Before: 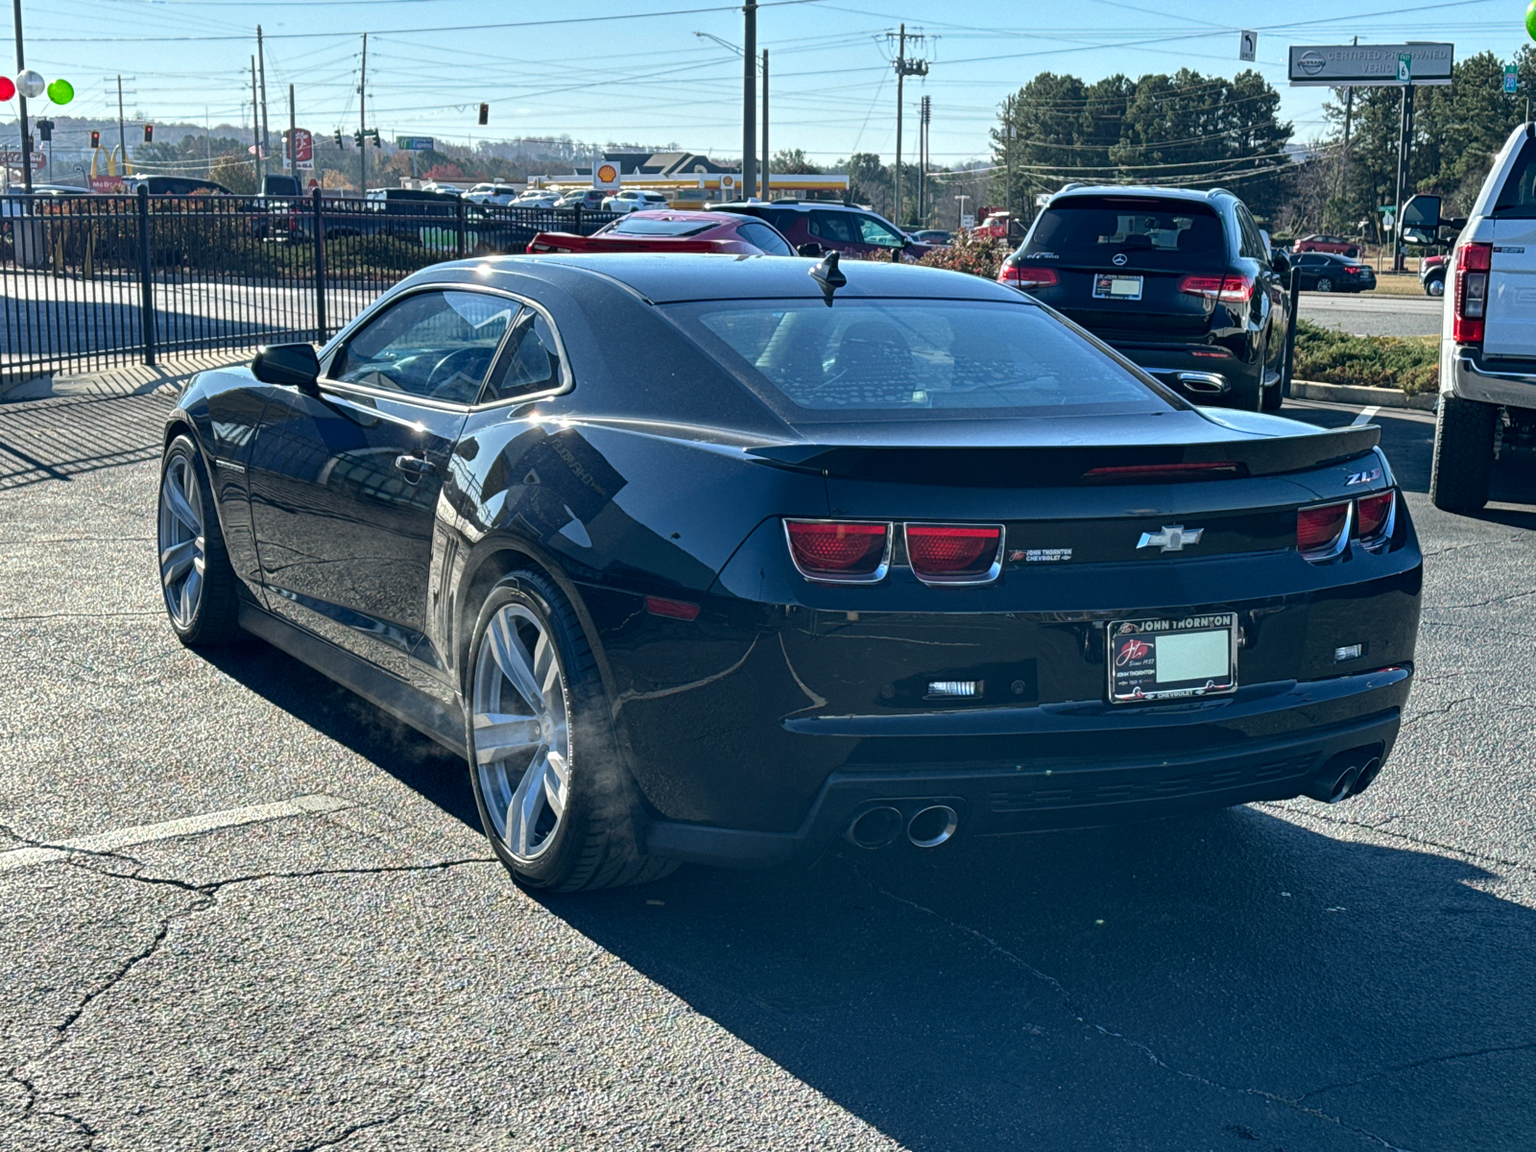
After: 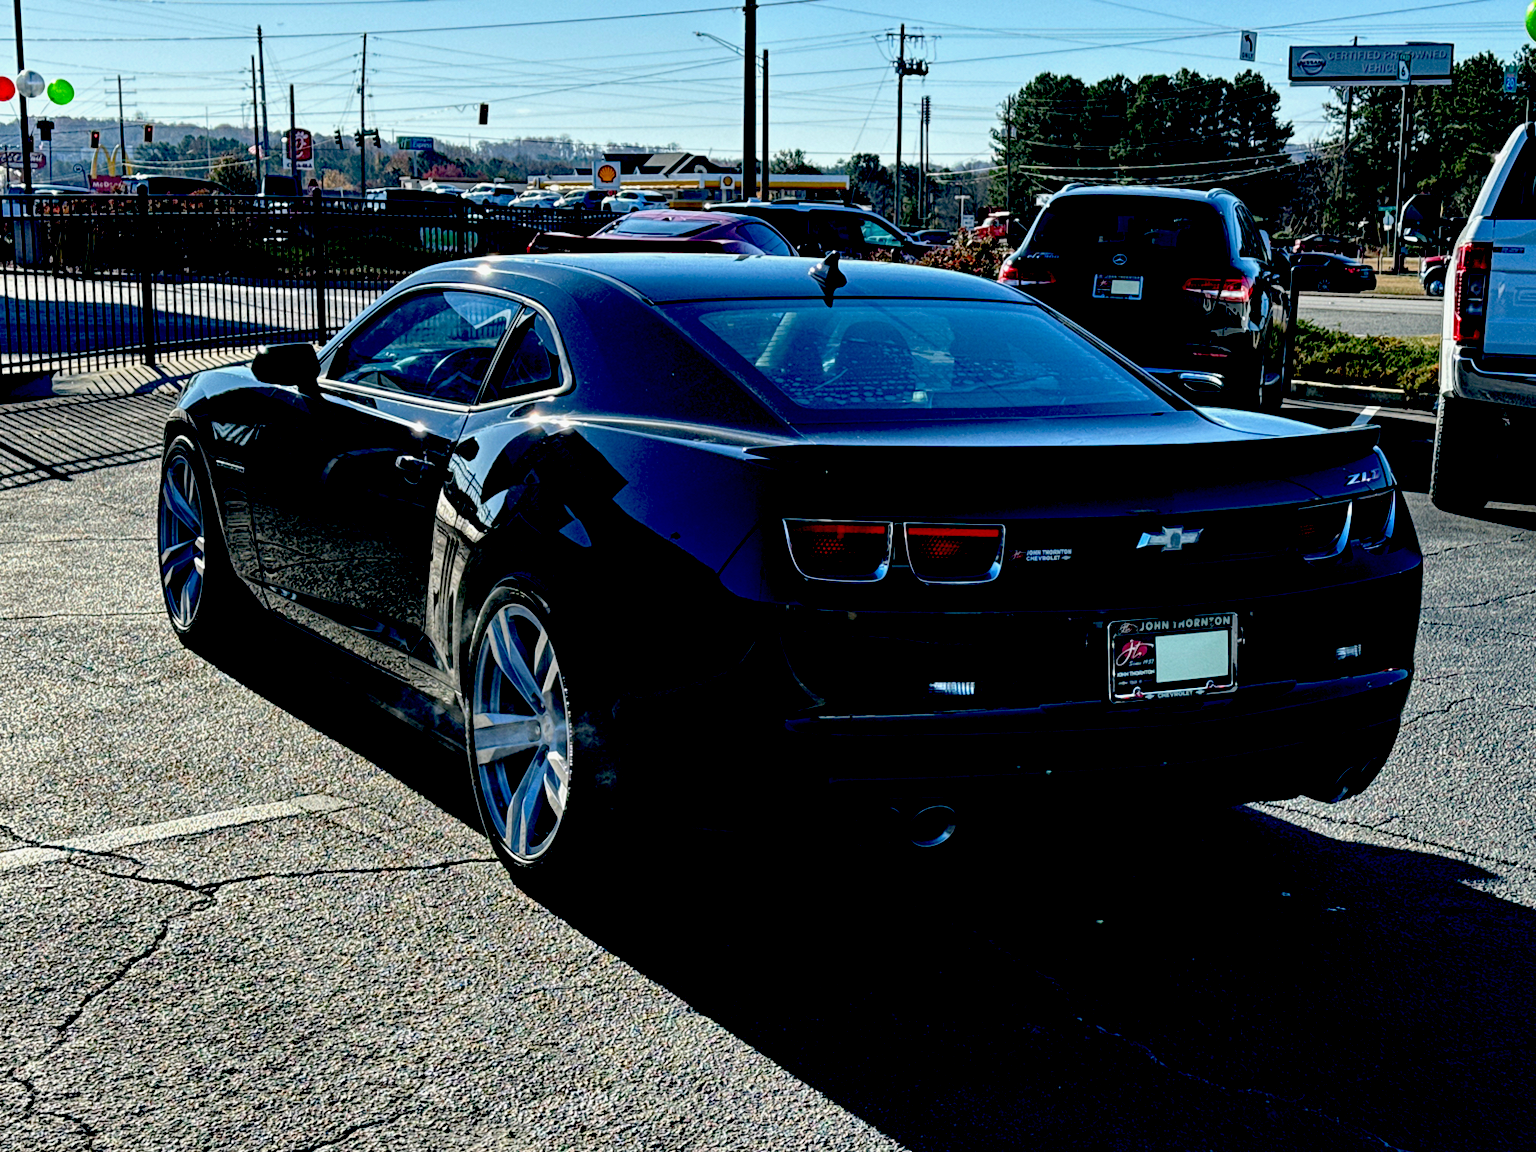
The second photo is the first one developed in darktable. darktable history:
exposure: black level correction 0.099, exposure -0.083 EV, compensate highlight preservation false
